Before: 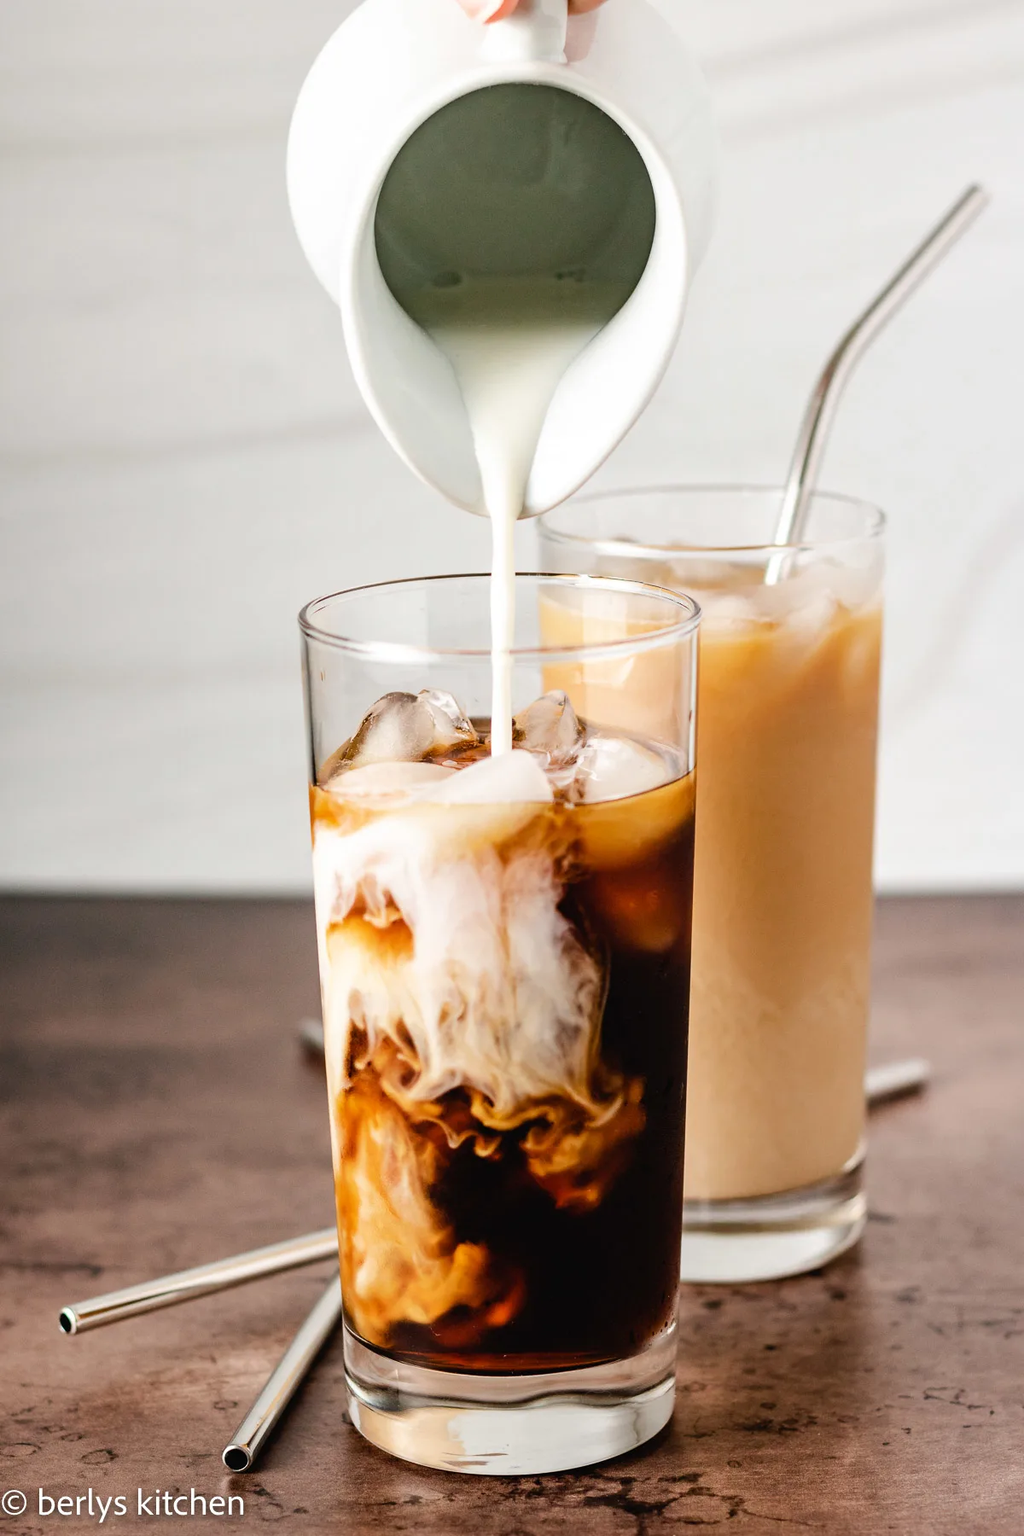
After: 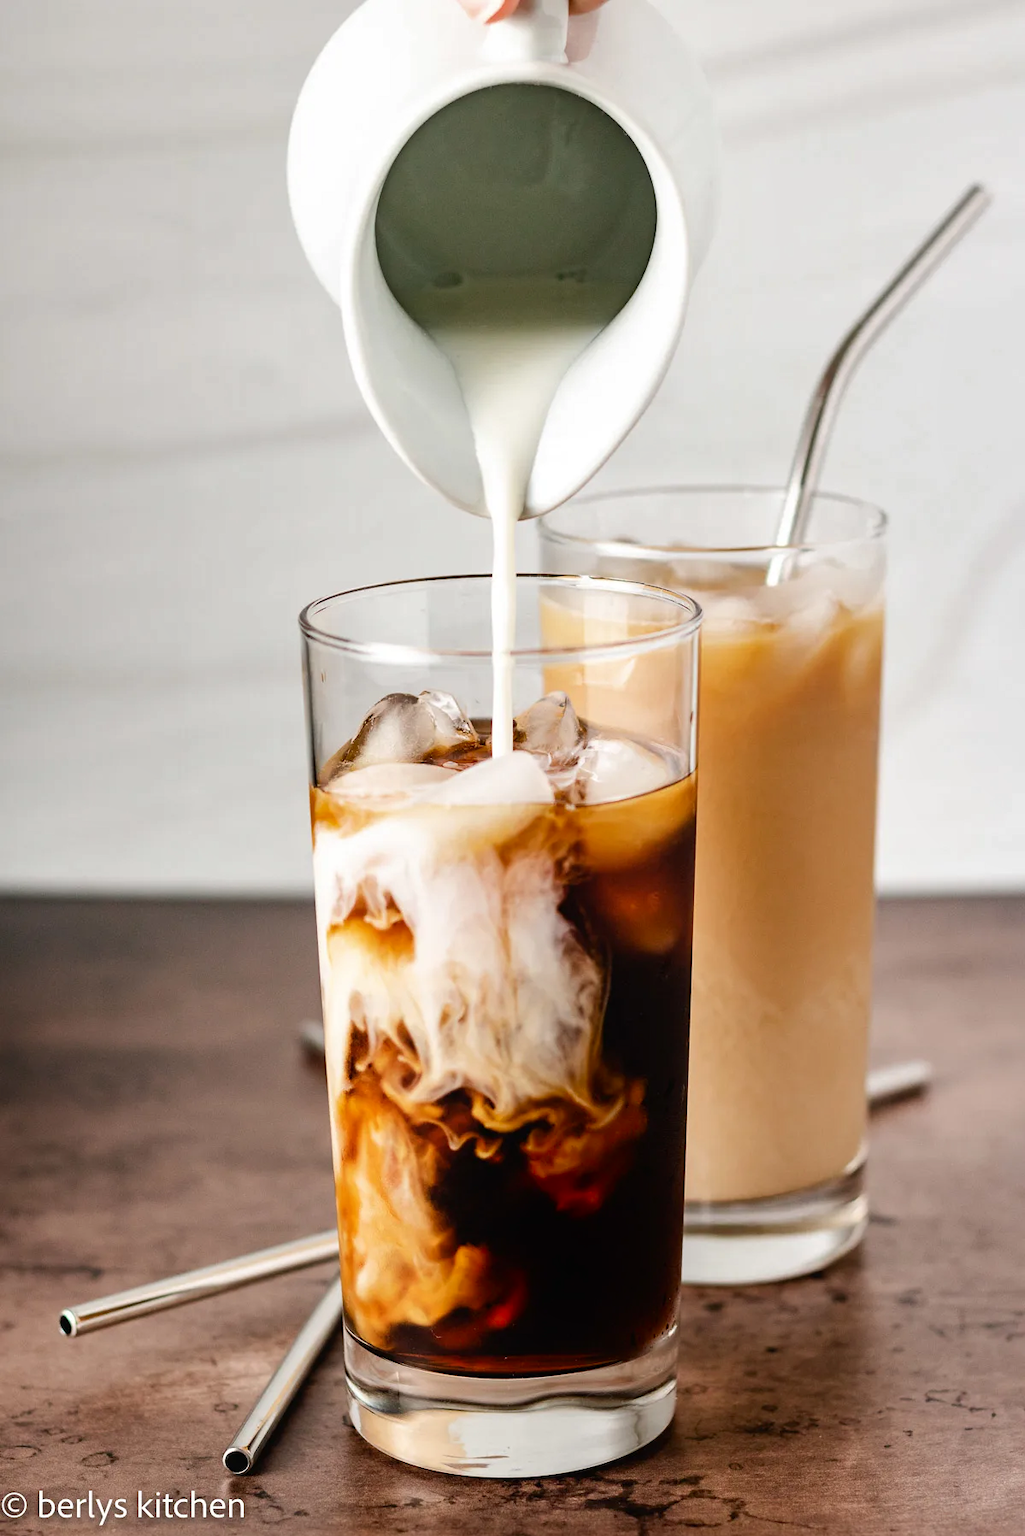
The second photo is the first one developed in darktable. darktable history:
crop: top 0.05%, bottom 0.098%
shadows and highlights: shadows -88.03, highlights -35.45, shadows color adjustment 99.15%, highlights color adjustment 0%, soften with gaussian
